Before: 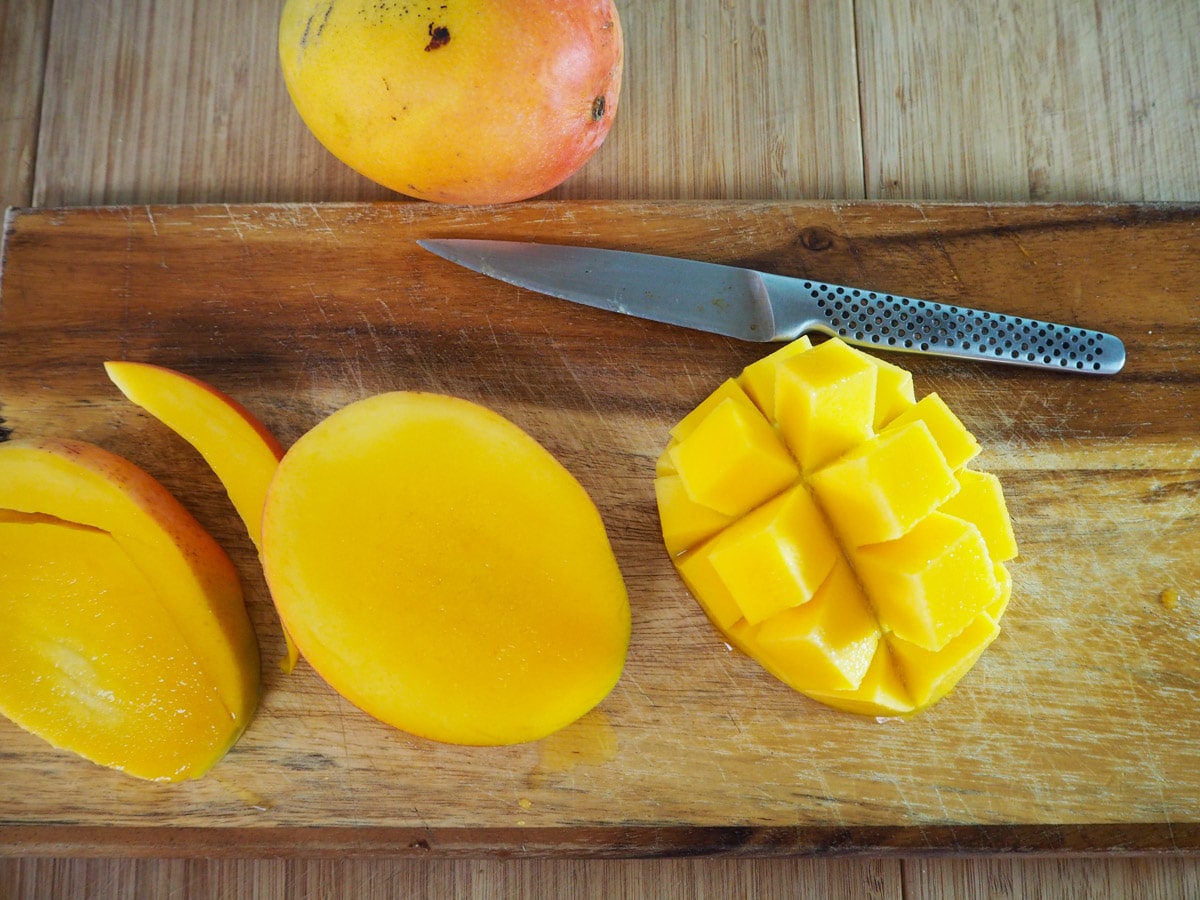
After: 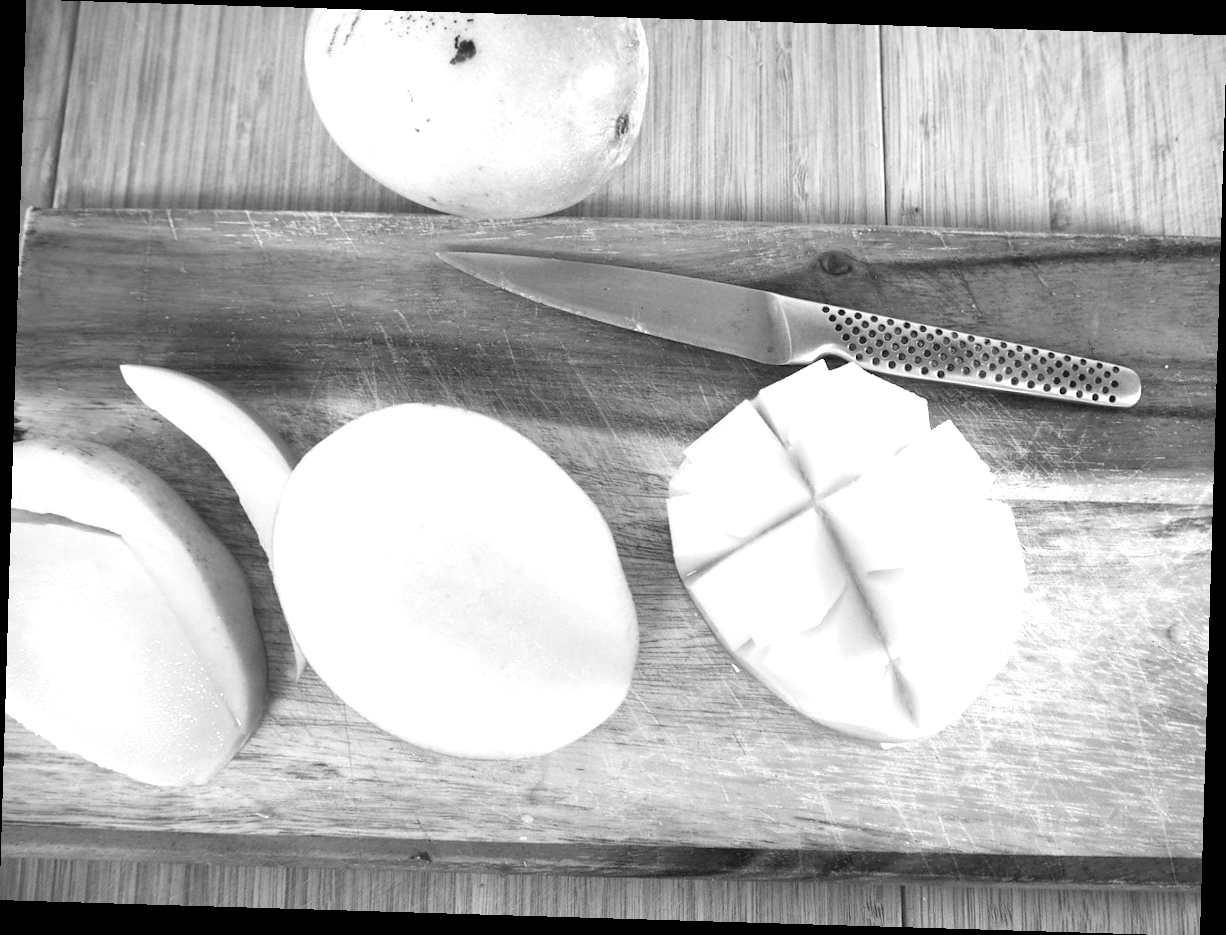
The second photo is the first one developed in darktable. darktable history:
rotate and perspective: rotation 1.72°, automatic cropping off
levels: mode automatic, black 0.023%, white 99.97%, levels [0.062, 0.494, 0.925]
monochrome: a -71.75, b 75.82
exposure: exposure 1.223 EV, compensate highlight preservation false
